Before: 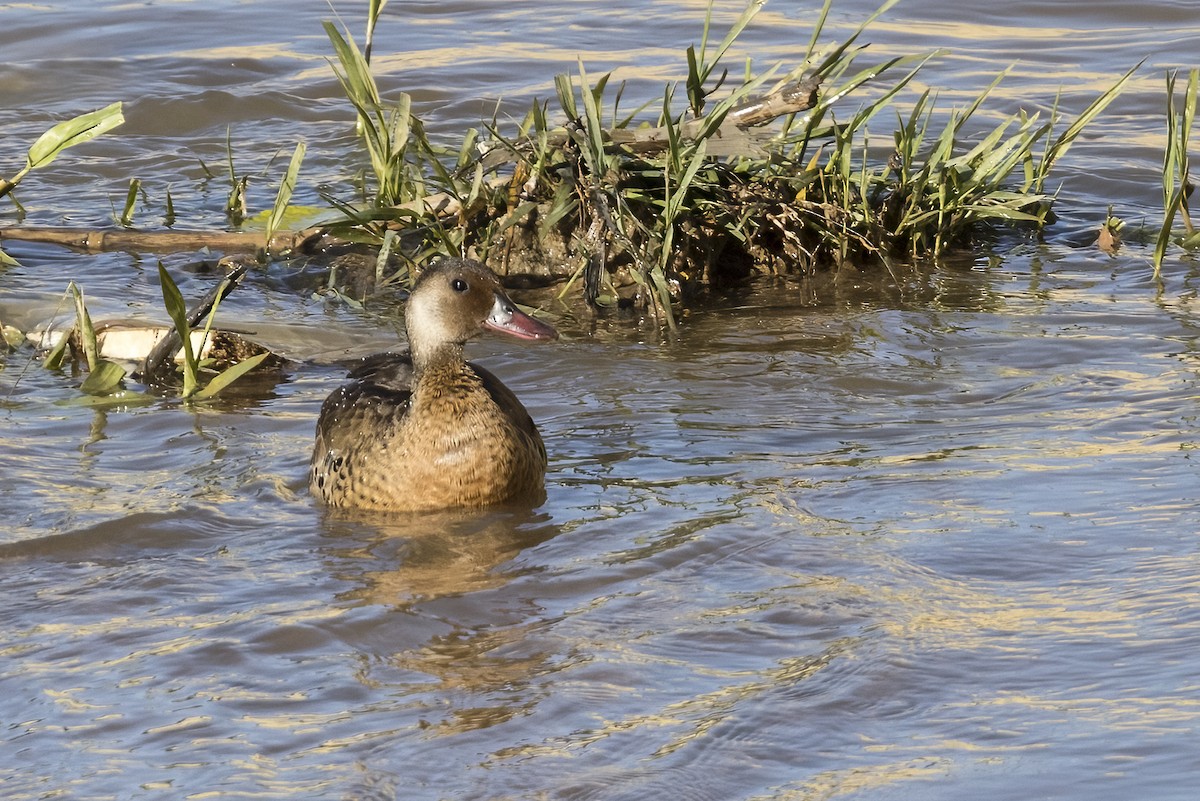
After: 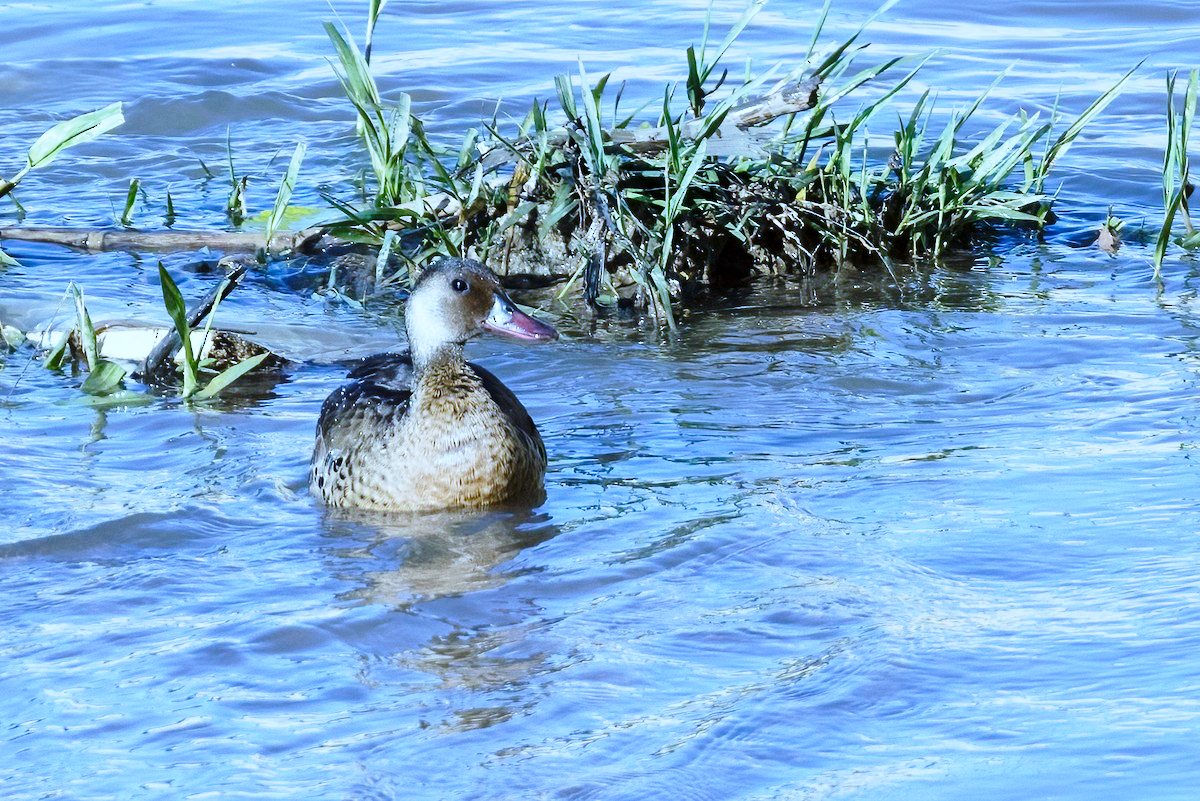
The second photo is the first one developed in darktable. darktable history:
base curve: curves: ch0 [(0, 0) (0.028, 0.03) (0.121, 0.232) (0.46, 0.748) (0.859, 0.968) (1, 1)], preserve colors none
white balance: red 0.766, blue 1.537
